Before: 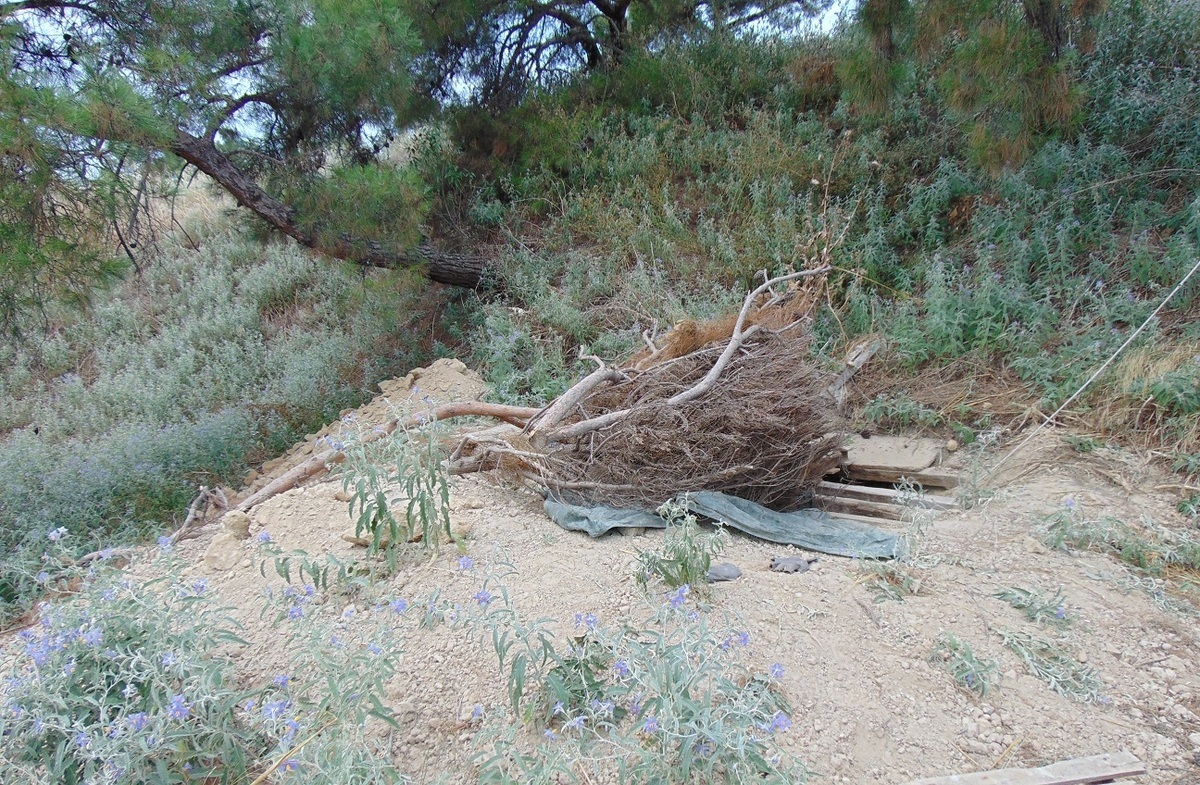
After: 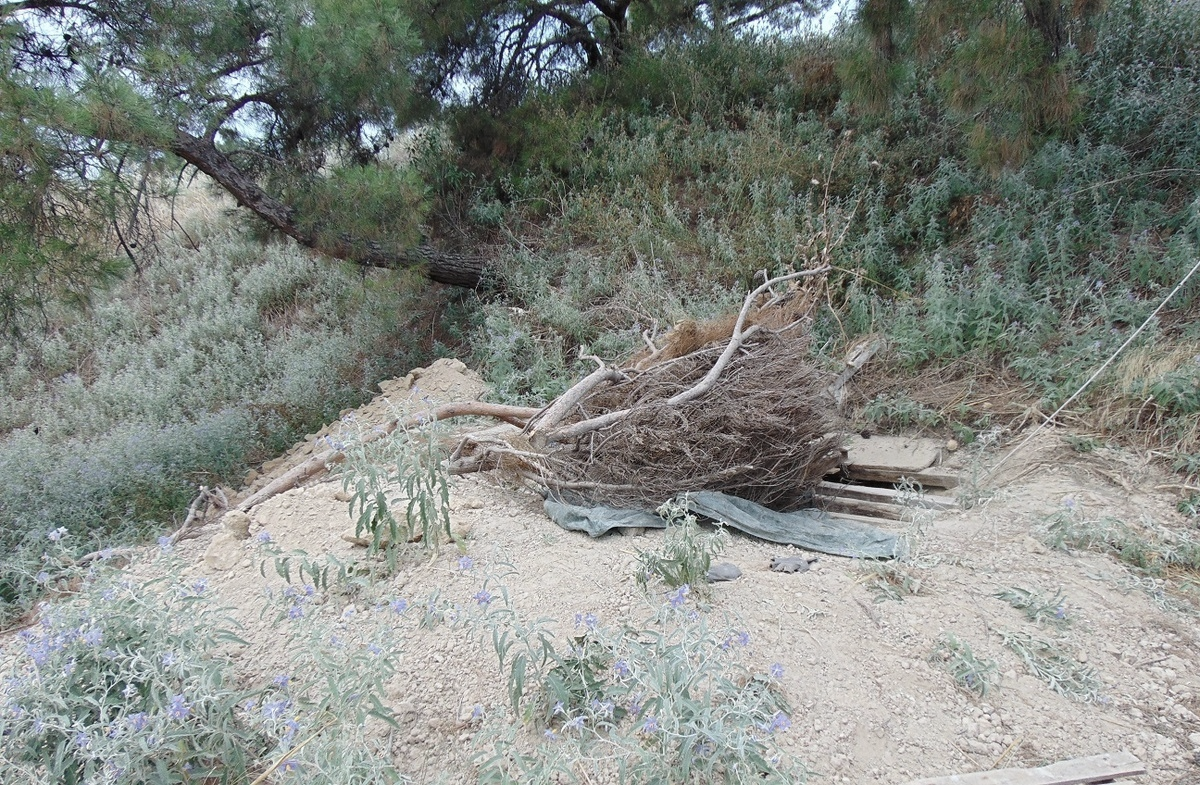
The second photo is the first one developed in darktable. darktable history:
contrast brightness saturation: contrast 0.097, saturation -0.298
